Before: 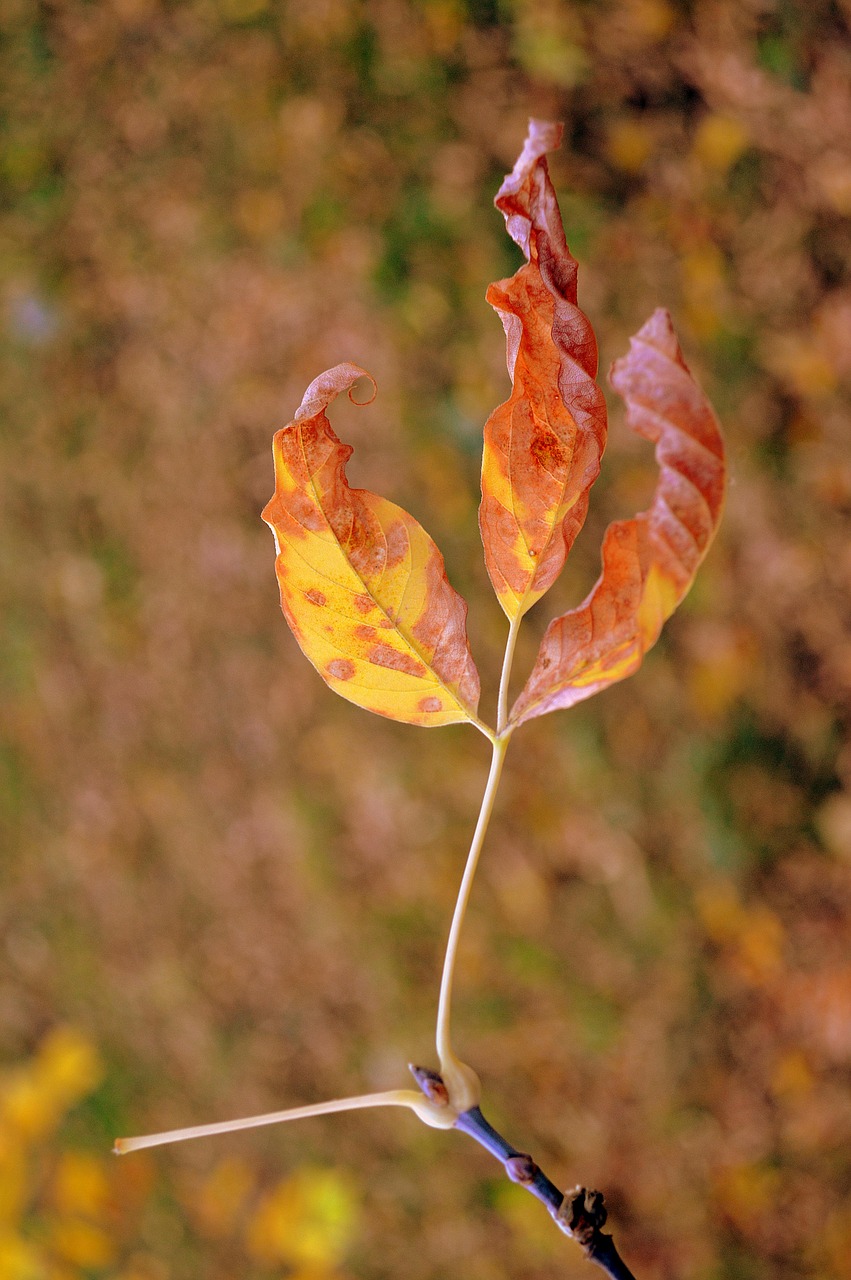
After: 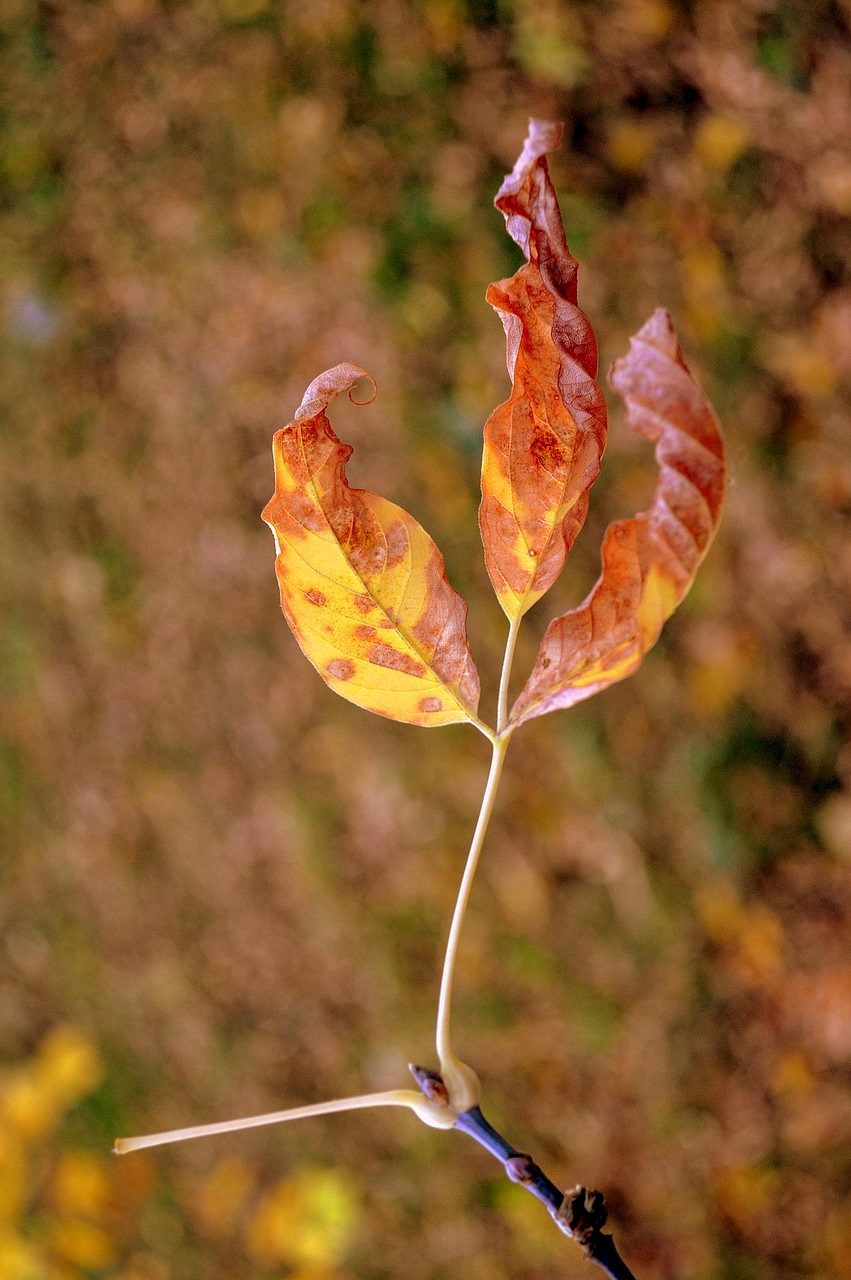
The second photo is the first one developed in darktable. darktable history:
local contrast: detail 130%
contrast brightness saturation: contrast 0.03, brightness -0.04
